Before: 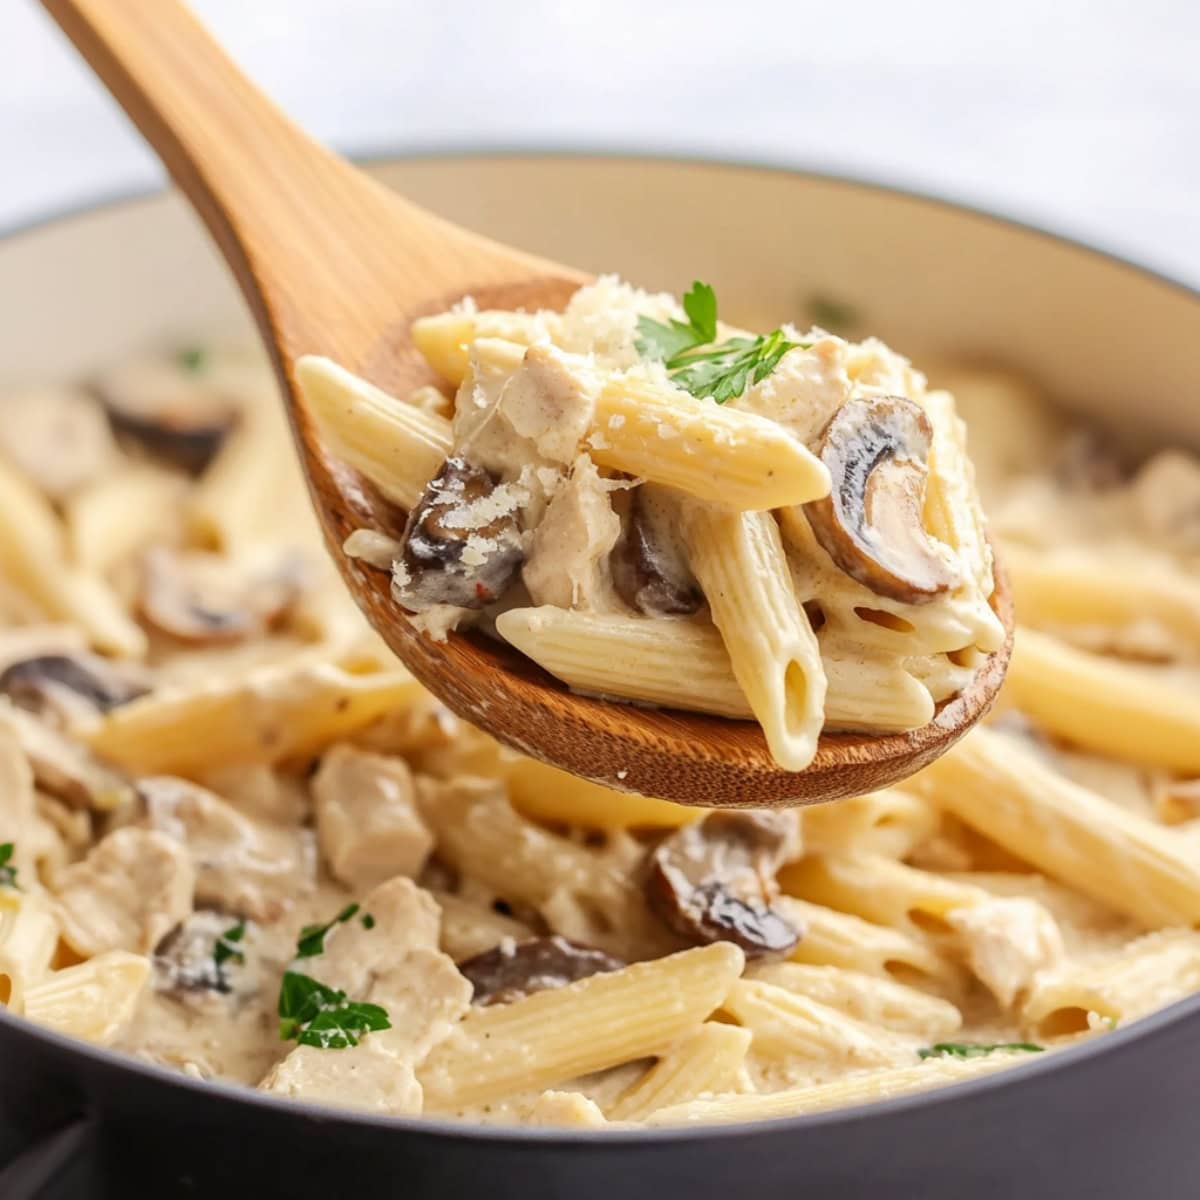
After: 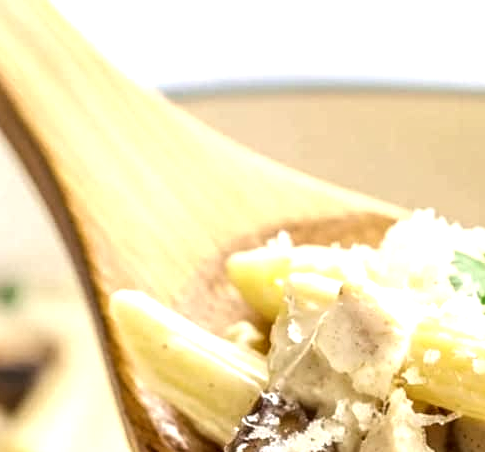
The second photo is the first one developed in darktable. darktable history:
color balance rgb: perceptual saturation grading › global saturation 0.33%, global vibrance 20%
color zones: curves: ch1 [(0.113, 0.438) (0.75, 0.5)]; ch2 [(0.12, 0.526) (0.75, 0.5)], mix 32.23%
local contrast: detail 150%
crop: left 15.465%, top 5.436%, right 44.104%, bottom 56.891%
exposure: black level correction 0, exposure 0.693 EV, compensate highlight preservation false
